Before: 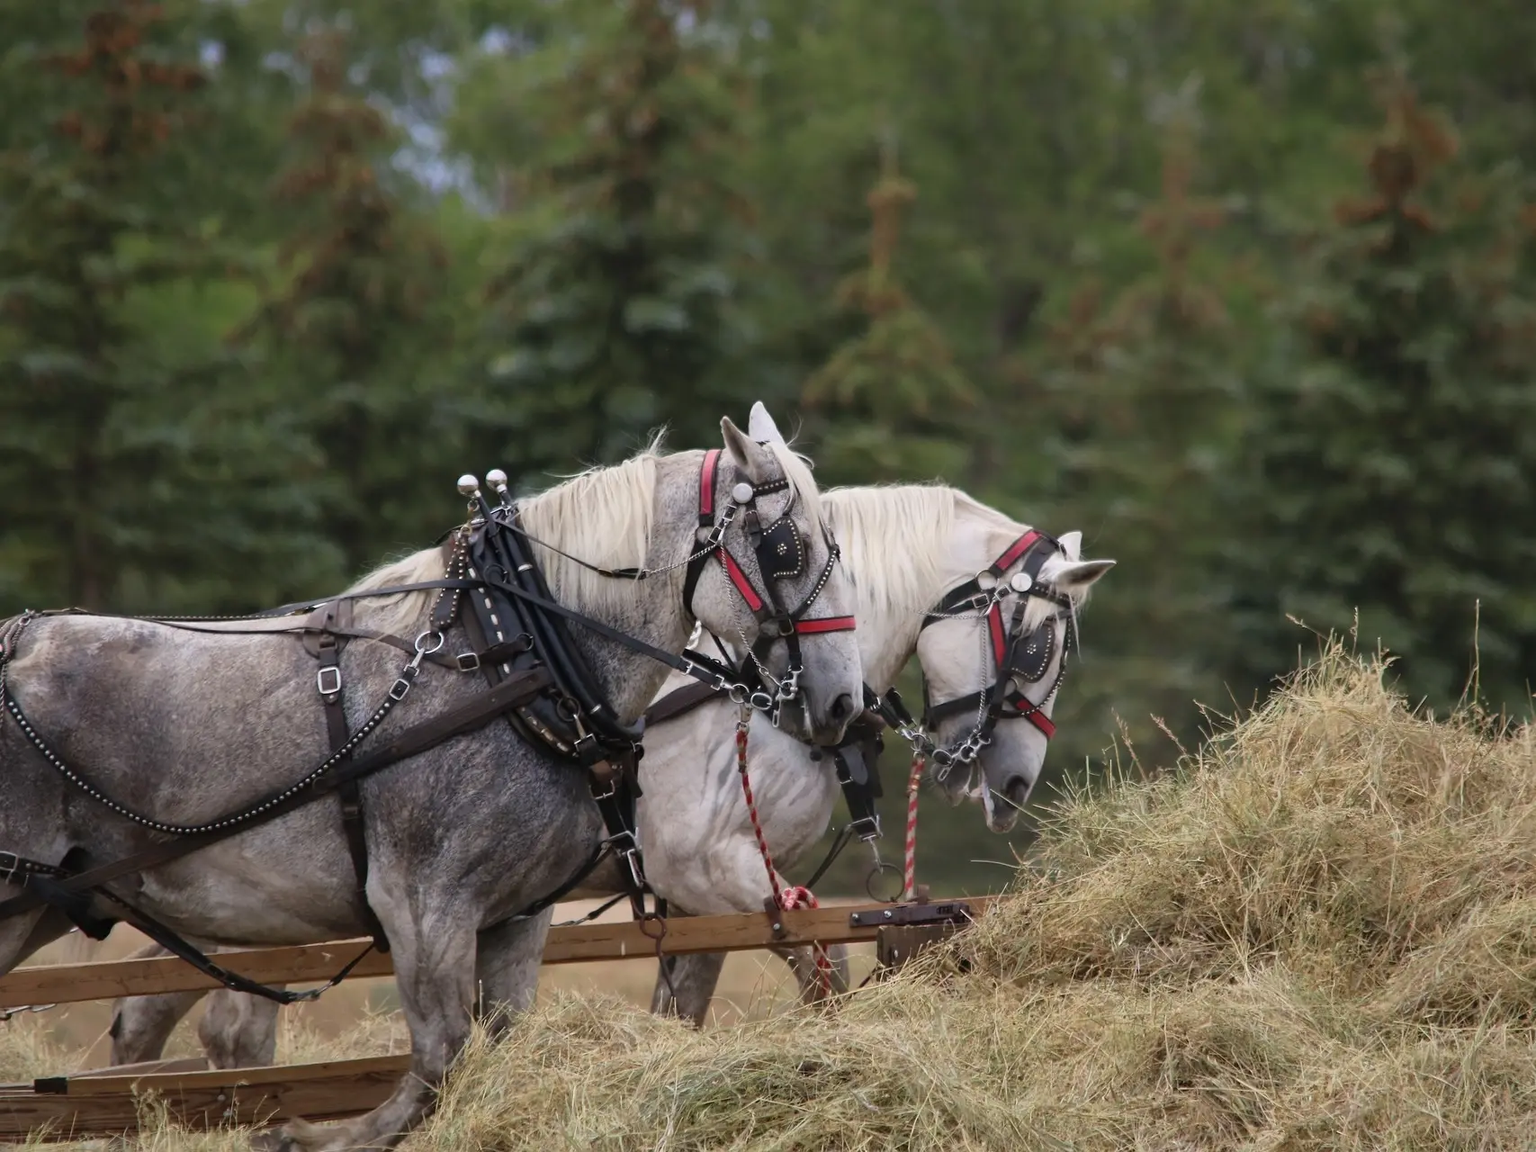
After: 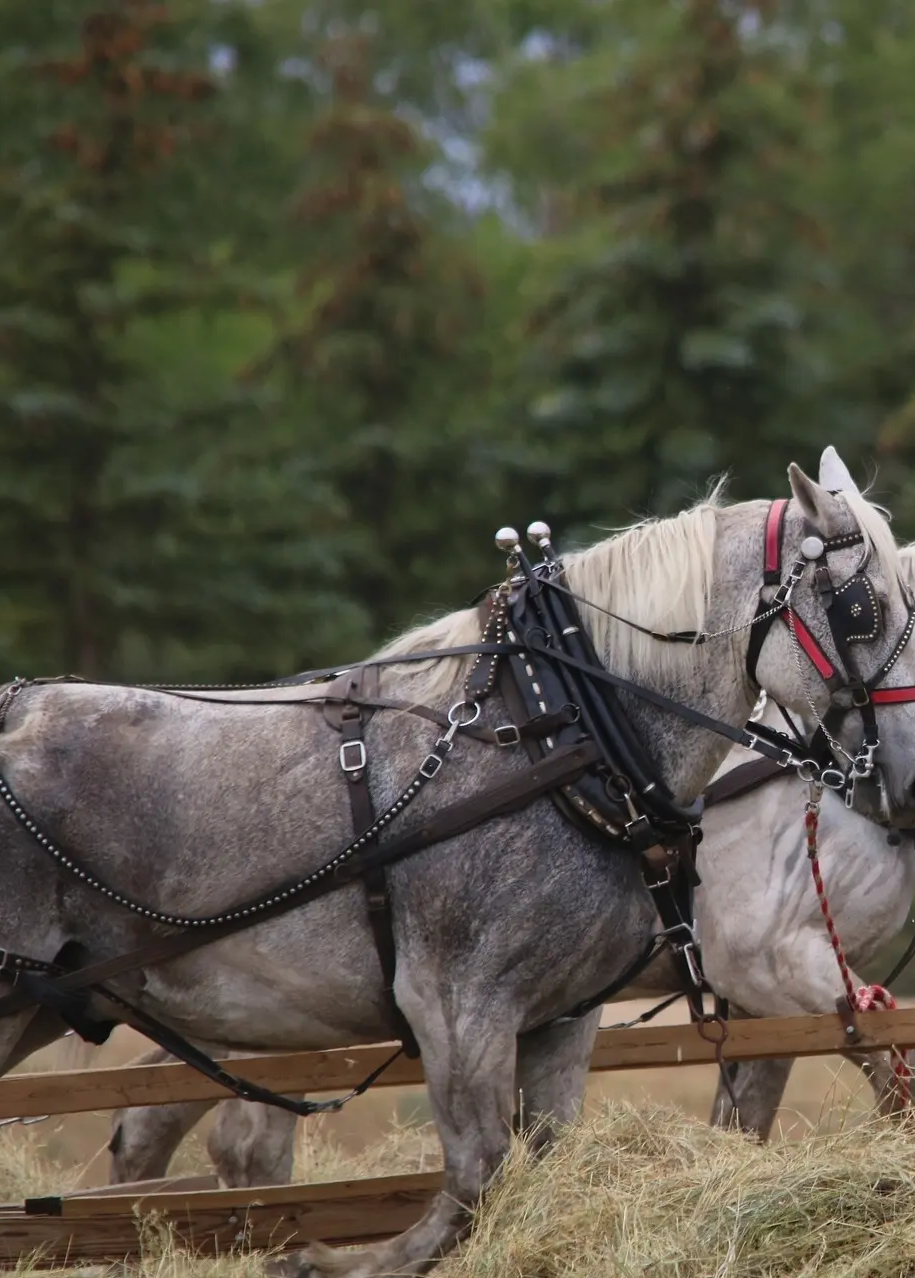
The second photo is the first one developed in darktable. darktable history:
local contrast: mode bilateral grid, contrast 100, coarseness 99, detail 89%, midtone range 0.2
contrast brightness saturation: contrast 0.05
crop: left 0.788%, right 45.572%, bottom 0.08%
